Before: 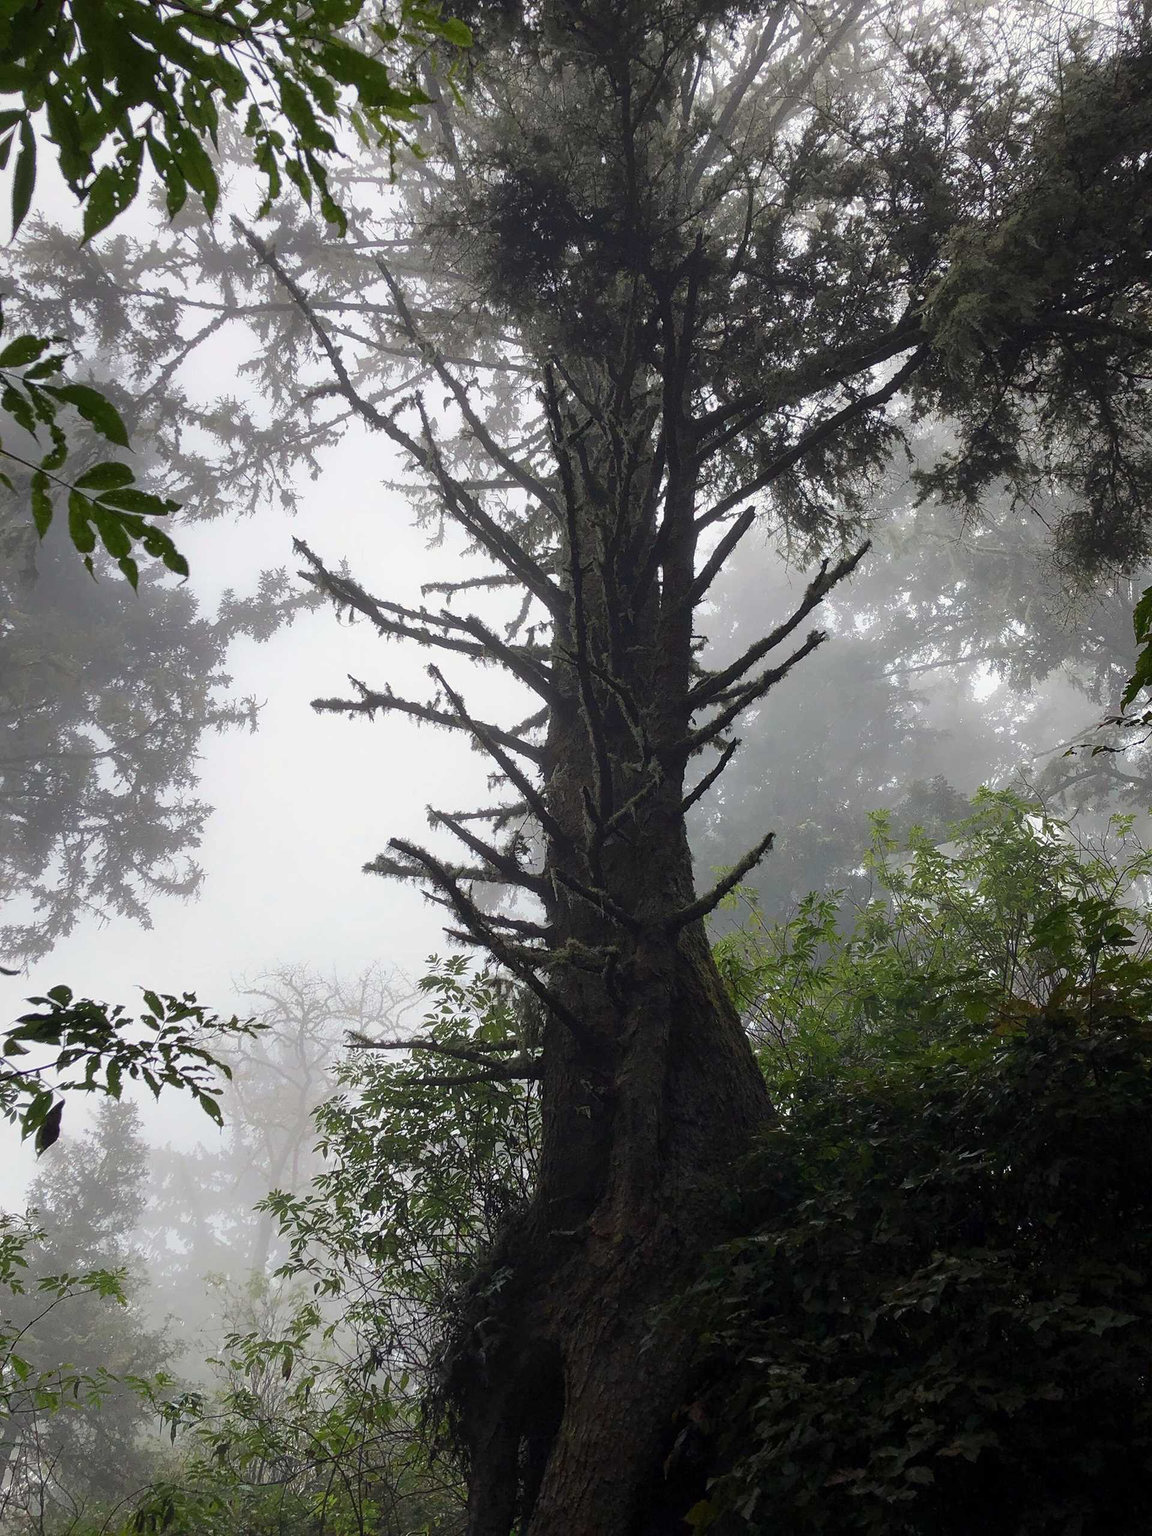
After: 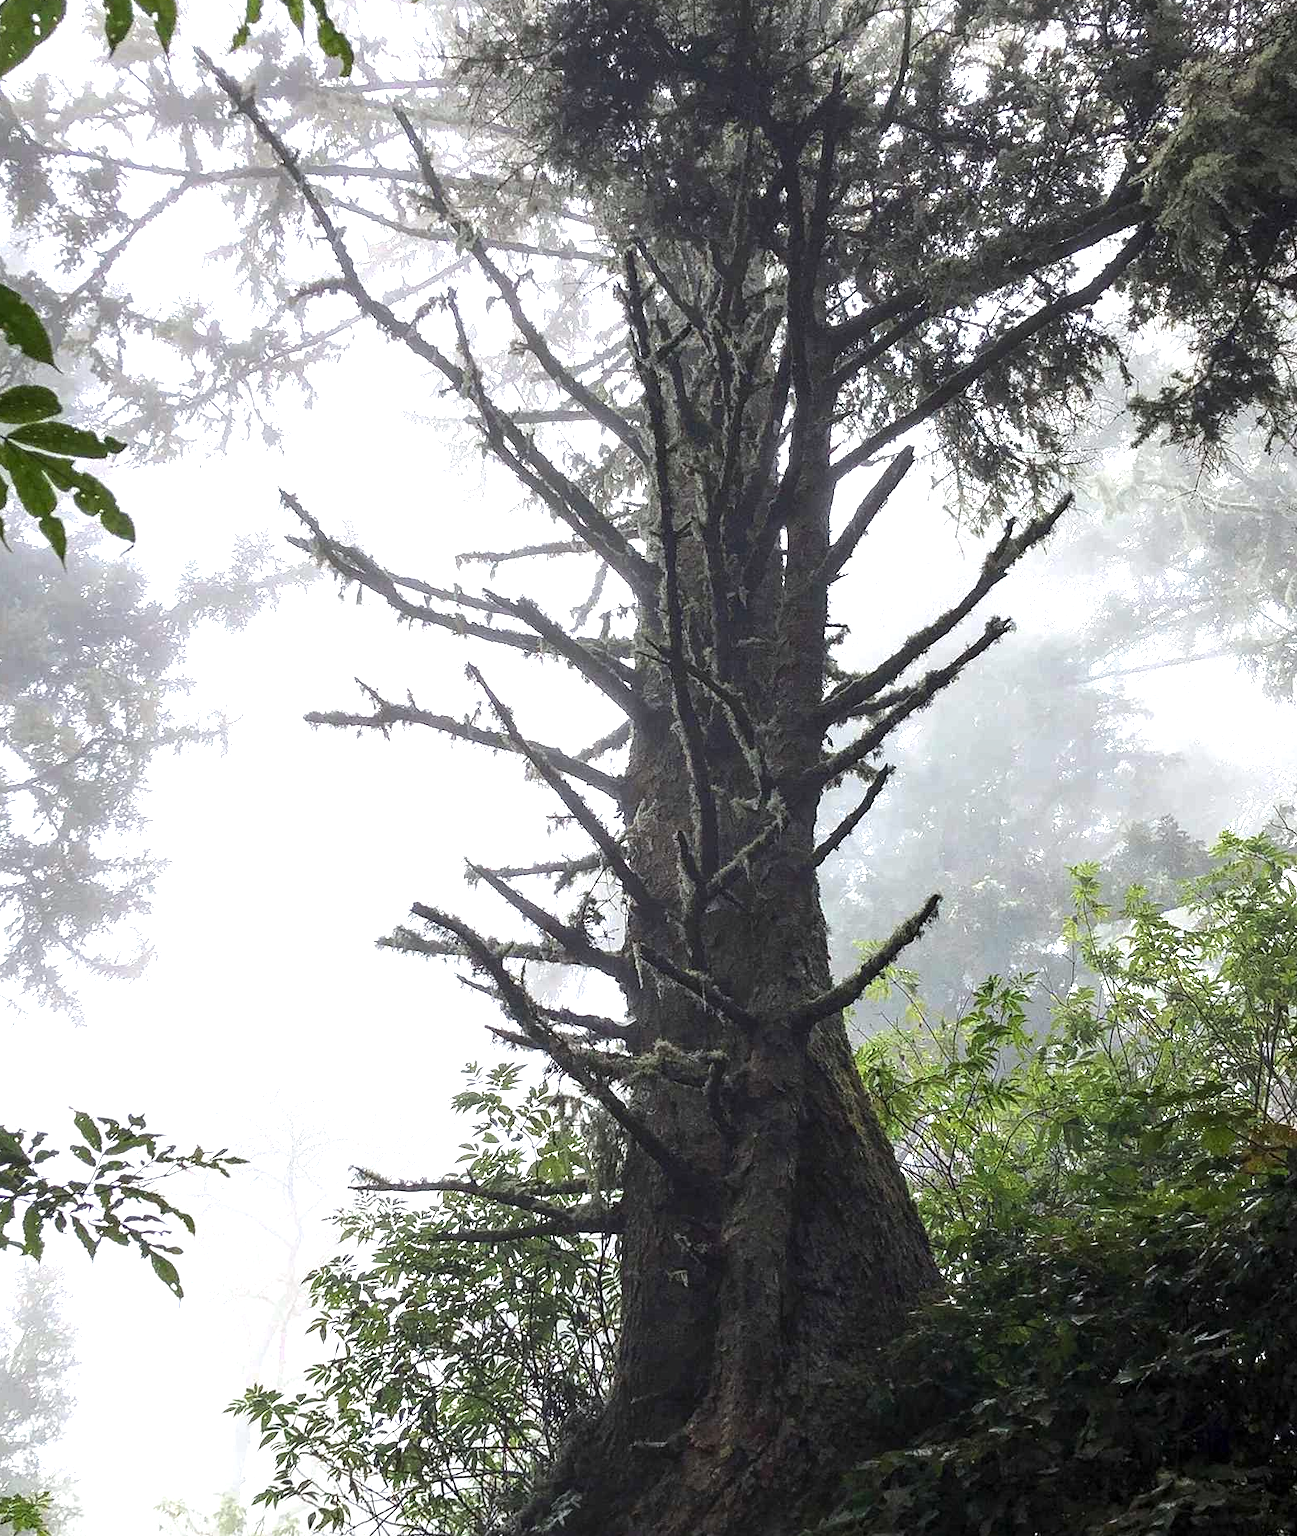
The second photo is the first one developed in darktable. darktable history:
white balance: red 0.988, blue 1.017
exposure: exposure 1 EV, compensate highlight preservation false
crop: left 7.856%, top 11.836%, right 10.12%, bottom 15.387%
tone equalizer: -8 EV -0.417 EV, -7 EV -0.389 EV, -6 EV -0.333 EV, -5 EV -0.222 EV, -3 EV 0.222 EV, -2 EV 0.333 EV, -1 EV 0.389 EV, +0 EV 0.417 EV, edges refinement/feathering 500, mask exposure compensation -1.57 EV, preserve details no
local contrast: detail 130%
vibrance: vibrance 14%
